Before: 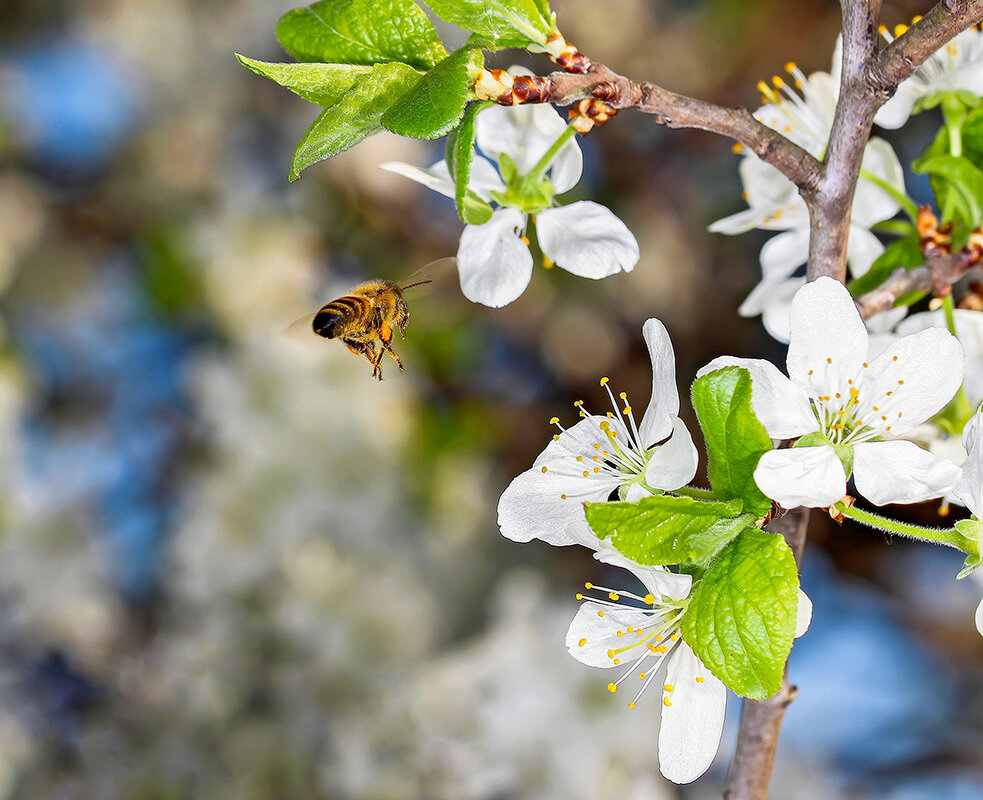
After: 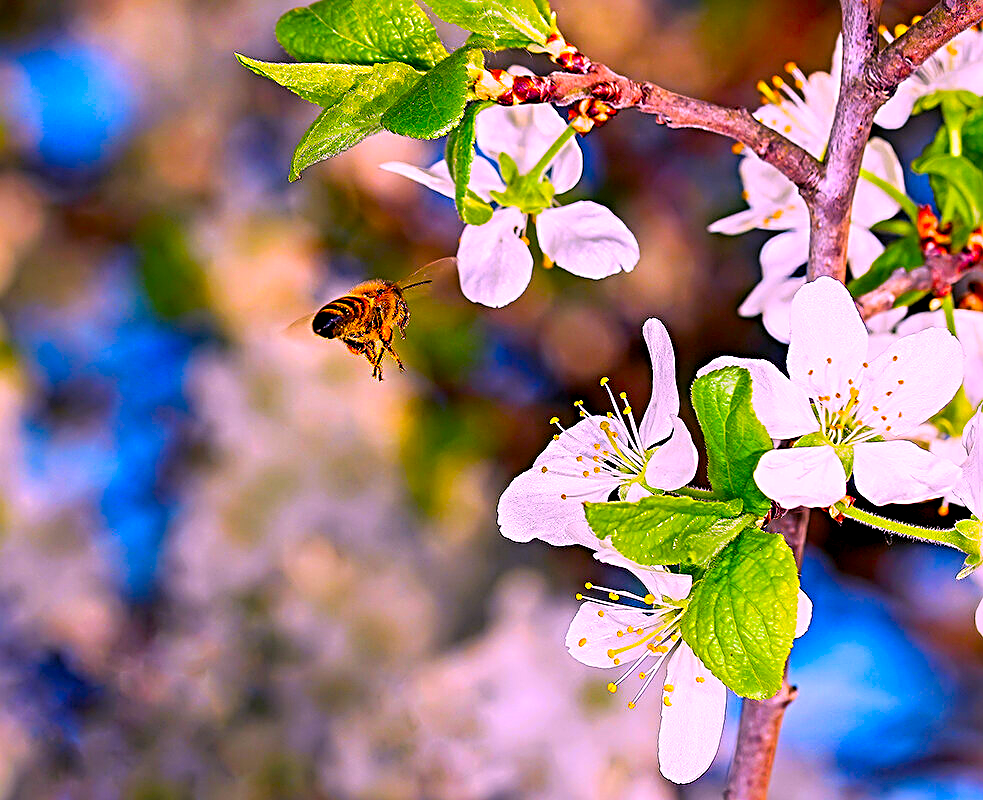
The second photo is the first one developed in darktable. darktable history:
sharpen: radius 3.037, amount 0.767
color correction: highlights a* 18.92, highlights b* -11.72, saturation 1.68
color balance rgb: shadows lift › luminance -22.036%, shadows lift › chroma 6.556%, shadows lift › hue 270.44°, global offset › luminance -0.477%, perceptual saturation grading › global saturation 30.935%, global vibrance 11.357%, contrast 4.819%
